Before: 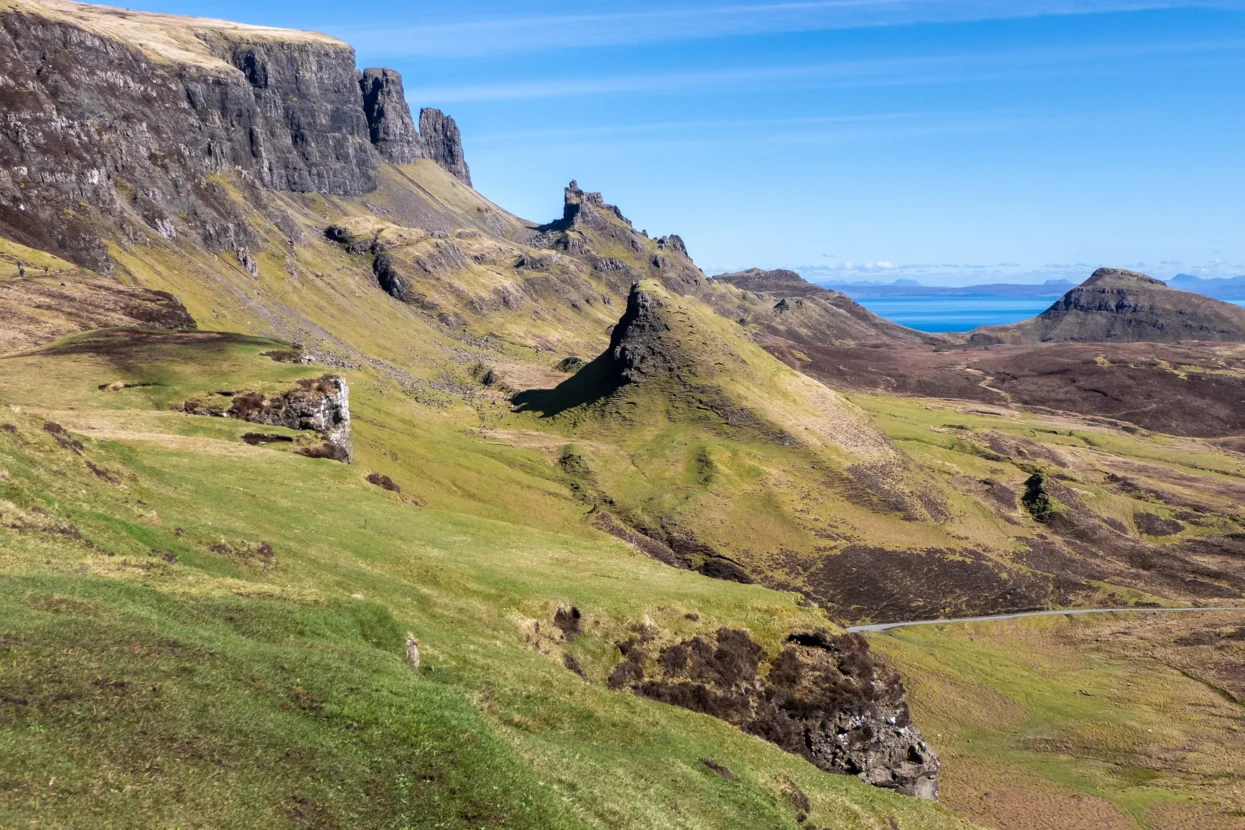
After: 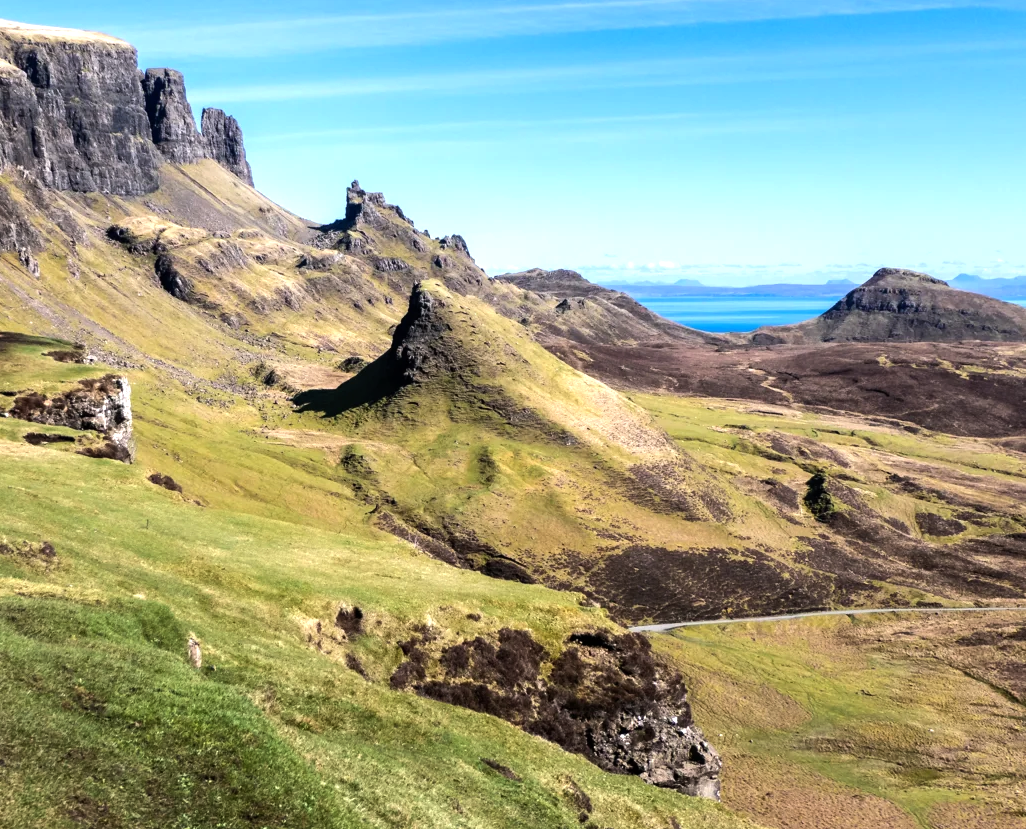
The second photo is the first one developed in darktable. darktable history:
tone equalizer: -8 EV -0.75 EV, -7 EV -0.7 EV, -6 EV -0.6 EV, -5 EV -0.4 EV, -3 EV 0.4 EV, -2 EV 0.6 EV, -1 EV 0.7 EV, +0 EV 0.75 EV, edges refinement/feathering 500, mask exposure compensation -1.57 EV, preserve details no
white balance: red 1.009, blue 0.985
crop: left 17.582%, bottom 0.031%
